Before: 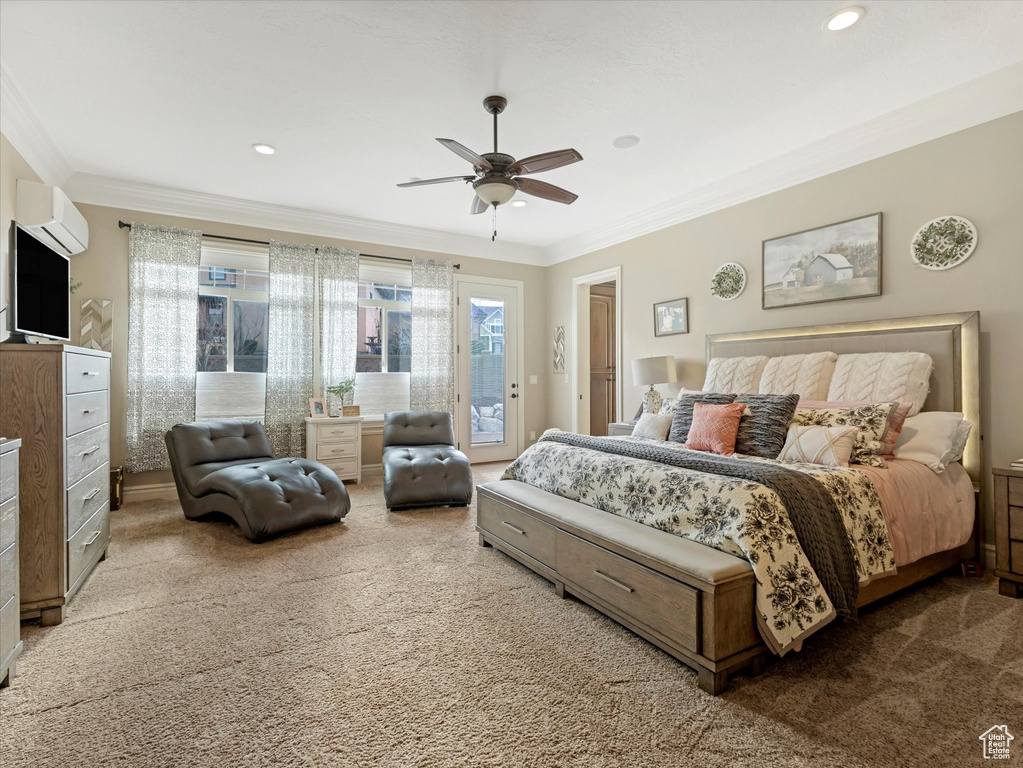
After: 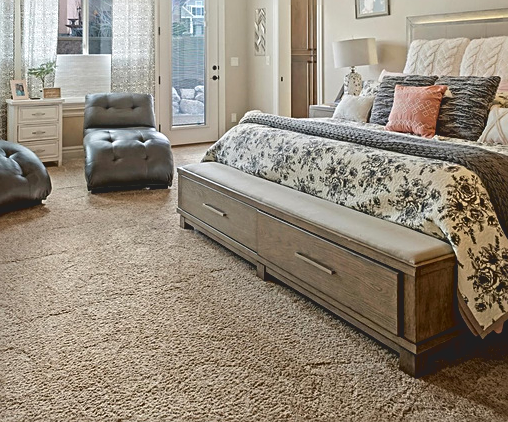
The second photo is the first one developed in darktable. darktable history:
tone curve: curves: ch0 [(0.122, 0.111) (1, 1)], color space Lab, independent channels, preserve colors none
crop: left 29.307%, top 41.476%, right 20.996%, bottom 3.513%
sharpen: on, module defaults
